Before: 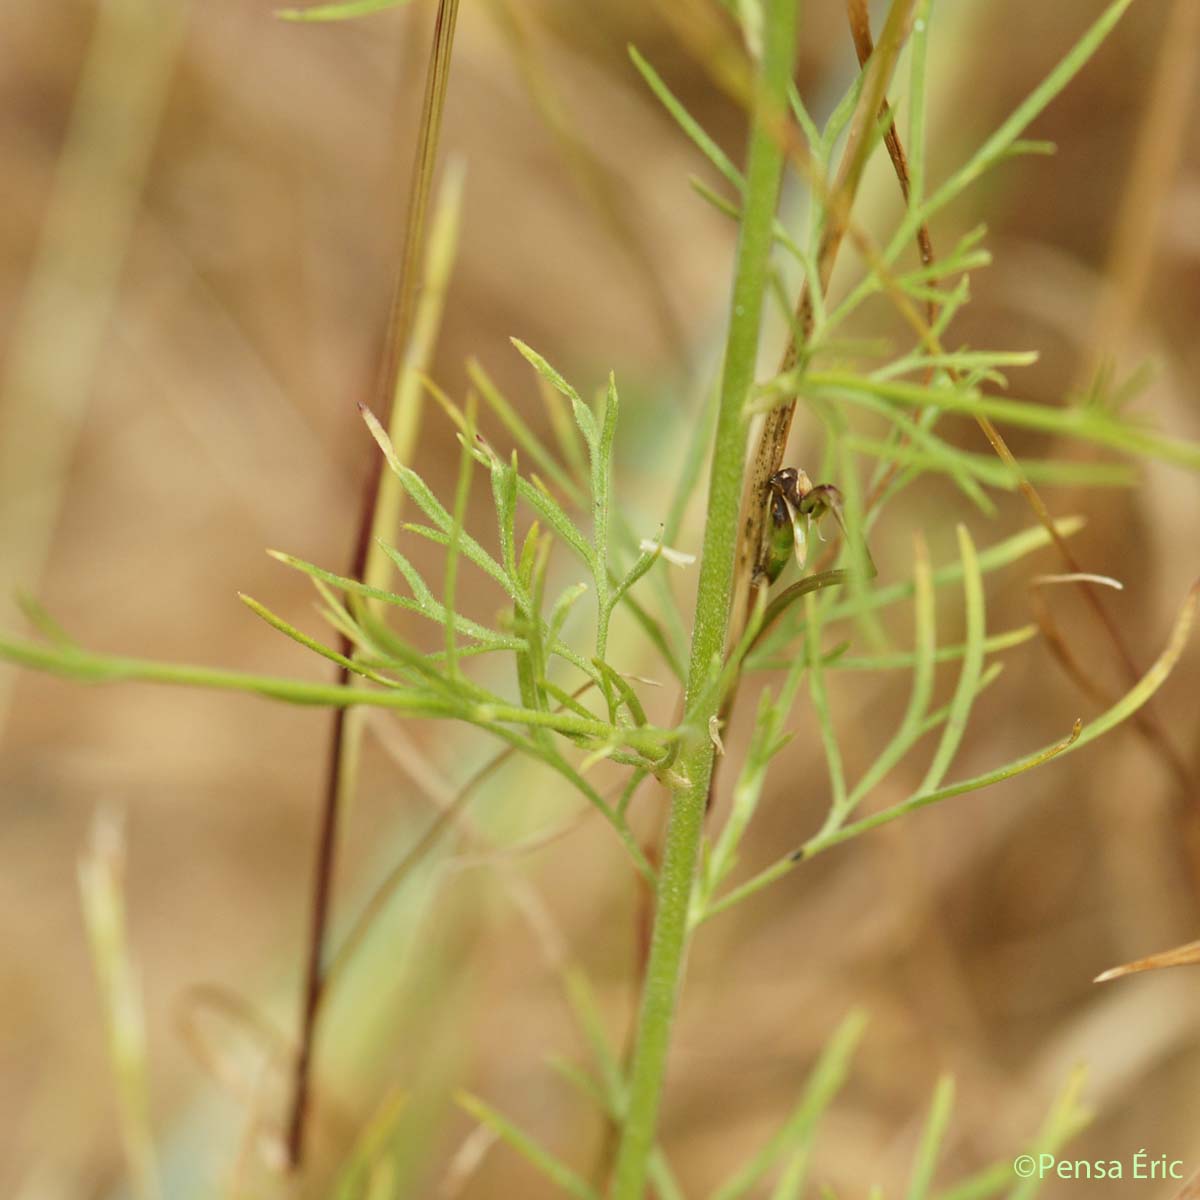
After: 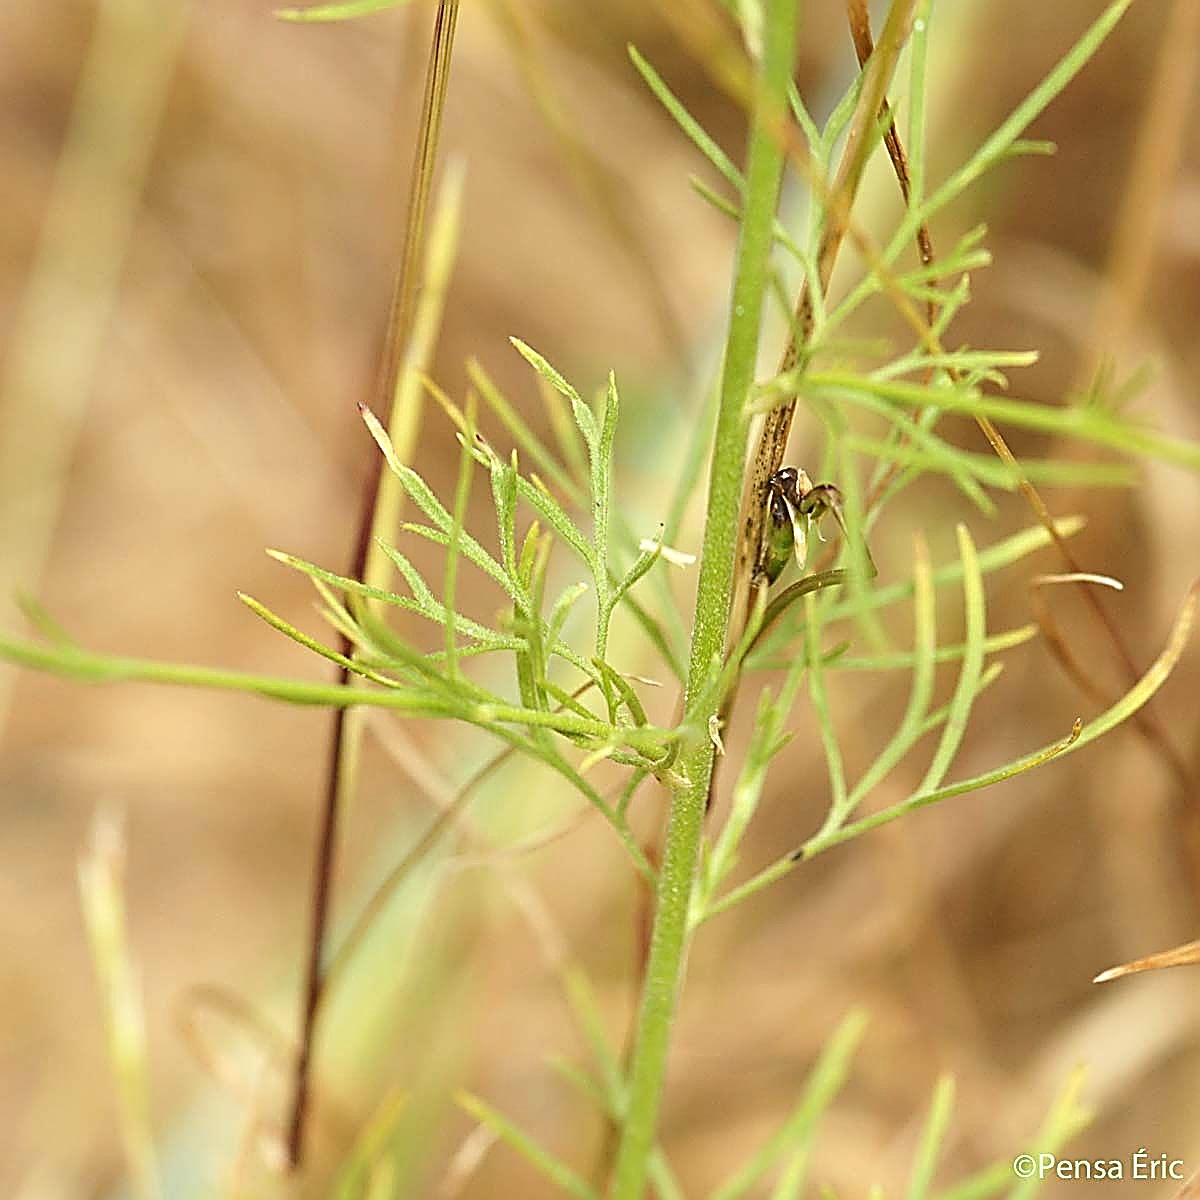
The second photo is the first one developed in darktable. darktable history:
sharpen: amount 1.873
tone equalizer: -8 EV -0.436 EV, -7 EV -0.42 EV, -6 EV -0.308 EV, -5 EV -0.249 EV, -3 EV 0.187 EV, -2 EV 0.305 EV, -1 EV 0.394 EV, +0 EV 0.387 EV
